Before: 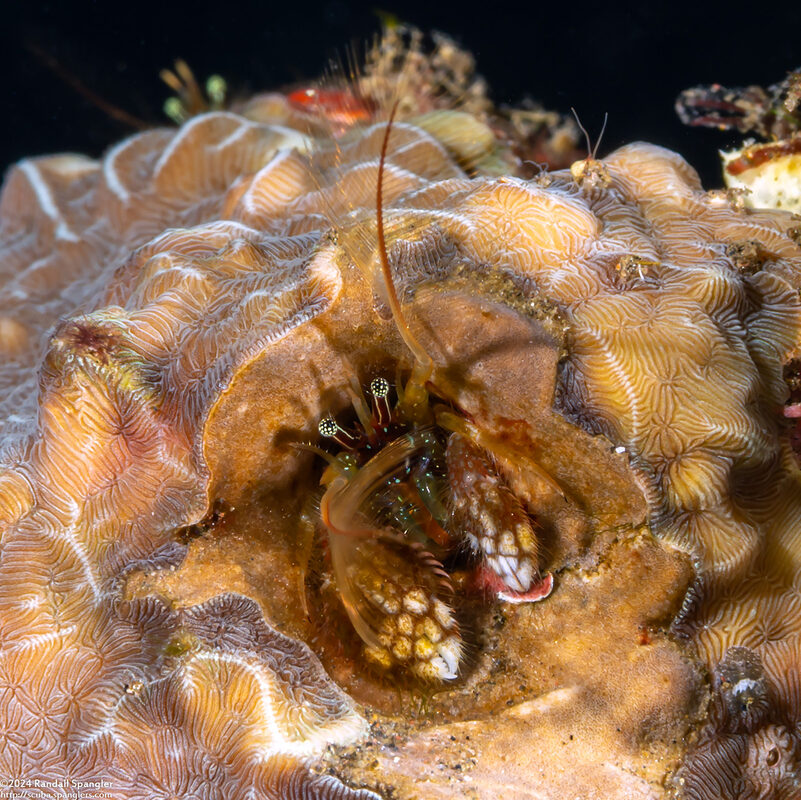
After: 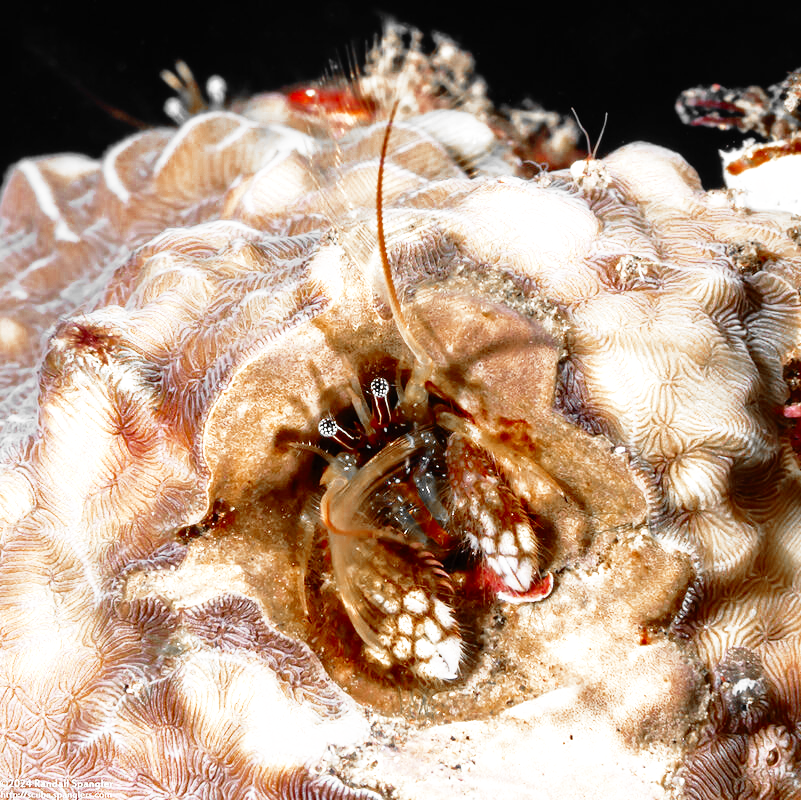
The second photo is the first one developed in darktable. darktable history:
white balance: red 1.009, blue 0.985
color zones: curves: ch0 [(0, 0.497) (0.096, 0.361) (0.221, 0.538) (0.429, 0.5) (0.571, 0.5) (0.714, 0.5) (0.857, 0.5) (1, 0.497)]; ch1 [(0, 0.5) (0.143, 0.5) (0.257, -0.002) (0.429, 0.04) (0.571, -0.001) (0.714, -0.015) (0.857, 0.024) (1, 0.5)]
base curve: curves: ch0 [(0, 0) (0.012, 0.01) (0.073, 0.168) (0.31, 0.711) (0.645, 0.957) (1, 1)], preserve colors none
